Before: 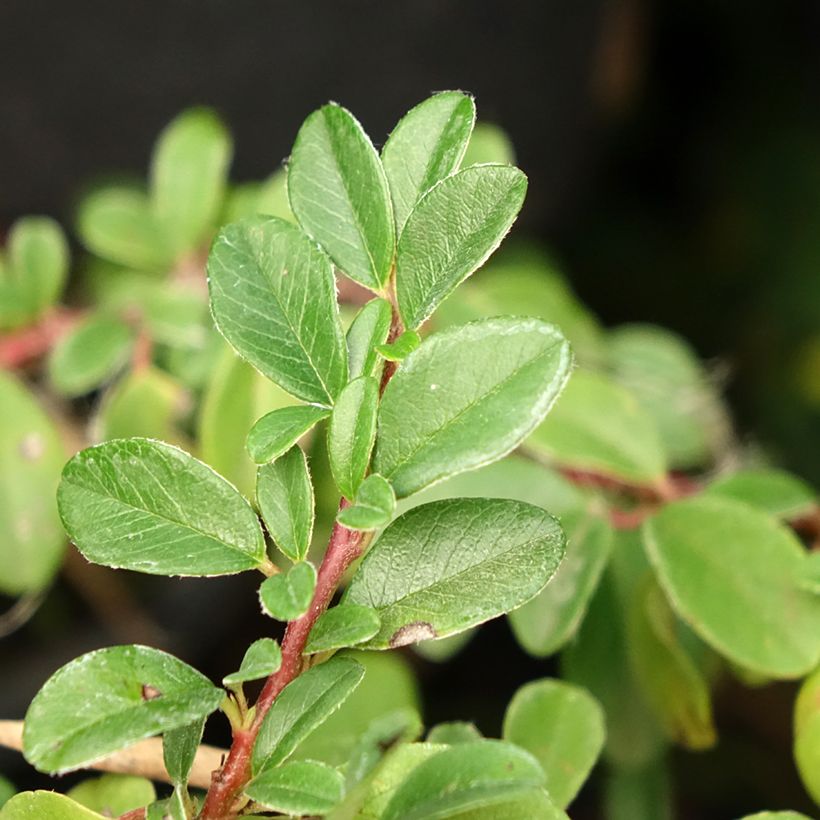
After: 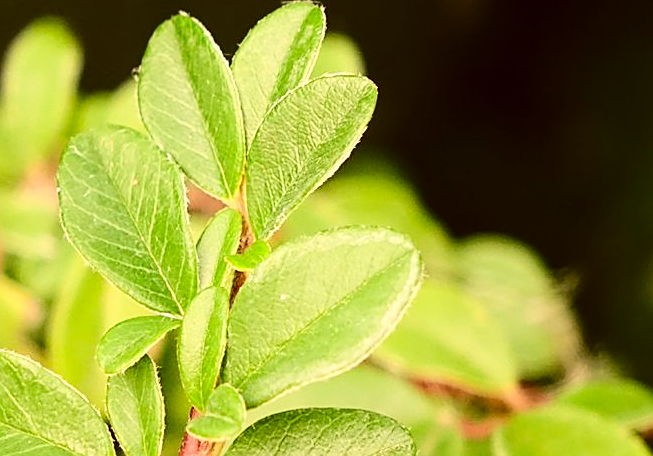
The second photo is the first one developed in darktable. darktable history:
crop: left 18.325%, top 11.095%, right 1.954%, bottom 33.2%
sharpen: amount 0.481
base curve: curves: ch0 [(0, 0) (0.032, 0.025) (0.121, 0.166) (0.206, 0.329) (0.605, 0.79) (1, 1)]
color correction: highlights a* 8.27, highlights b* 15.27, shadows a* -0.614, shadows b* 26.2
